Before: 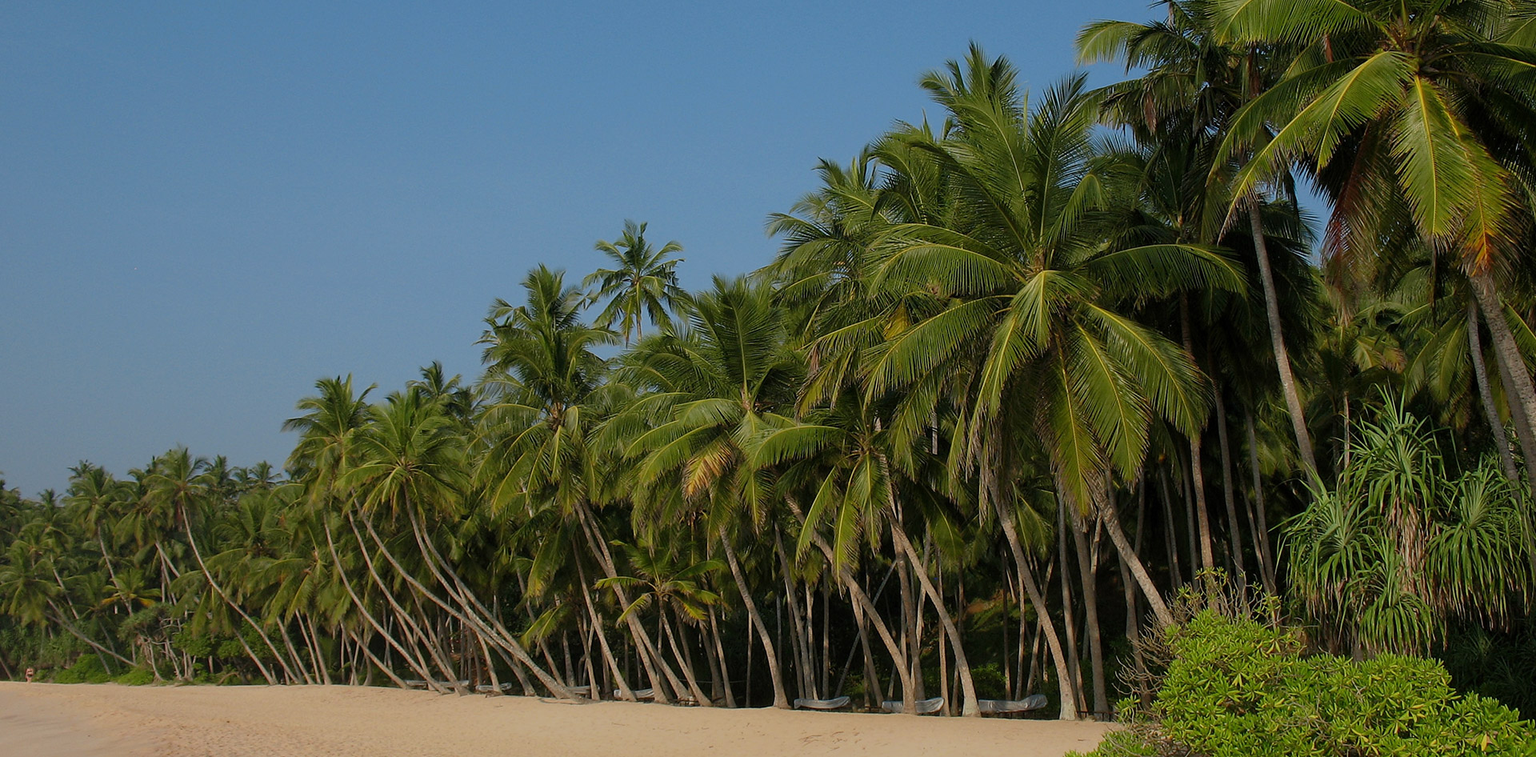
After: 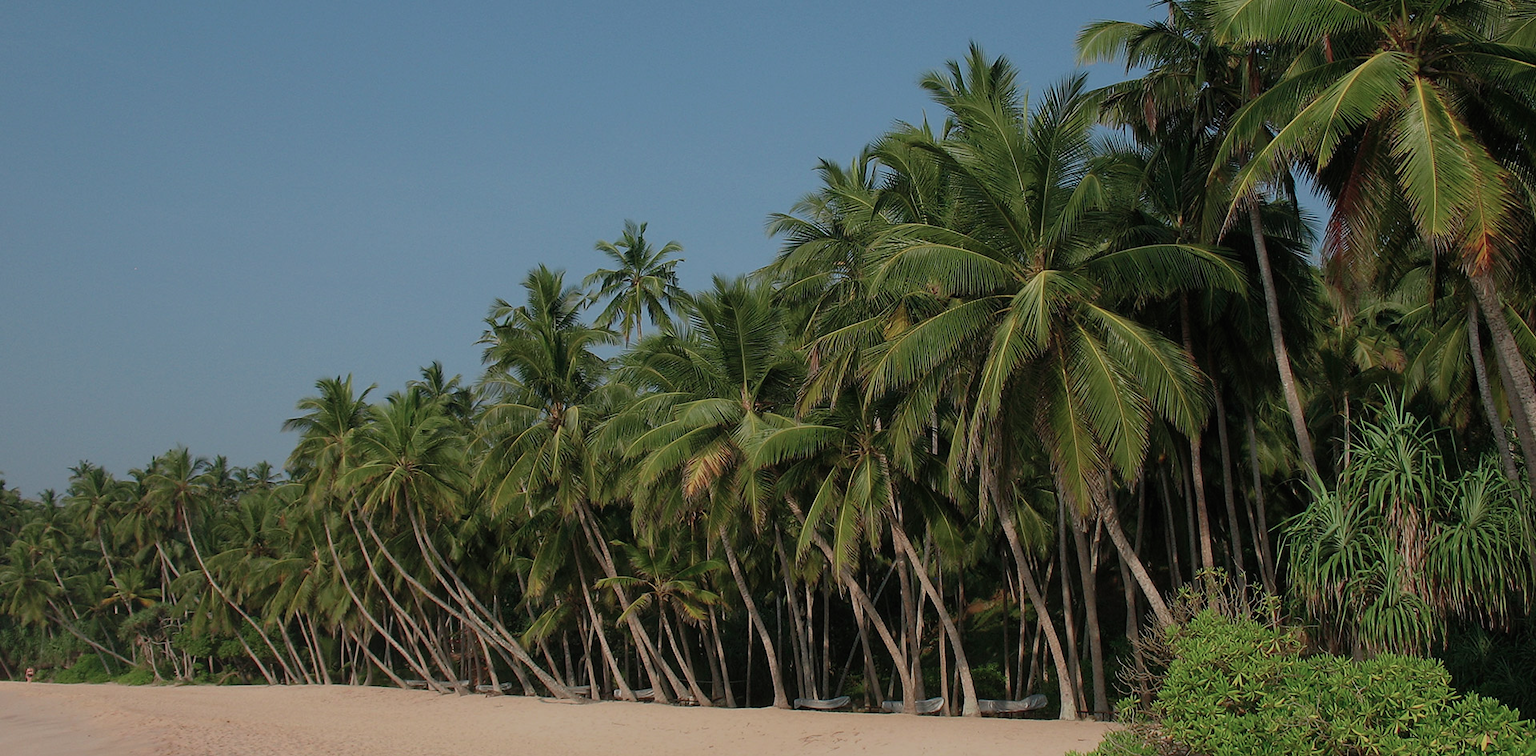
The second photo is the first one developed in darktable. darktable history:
color contrast: blue-yellow contrast 0.7
contrast brightness saturation: contrast -0.02, brightness -0.01, saturation 0.03
